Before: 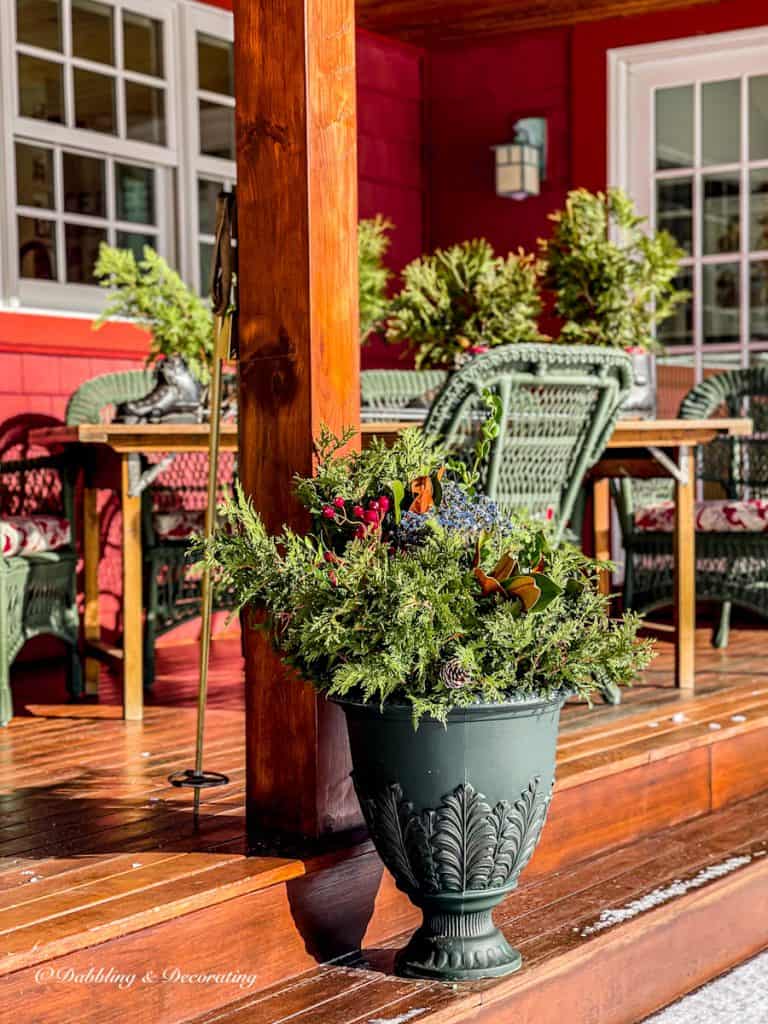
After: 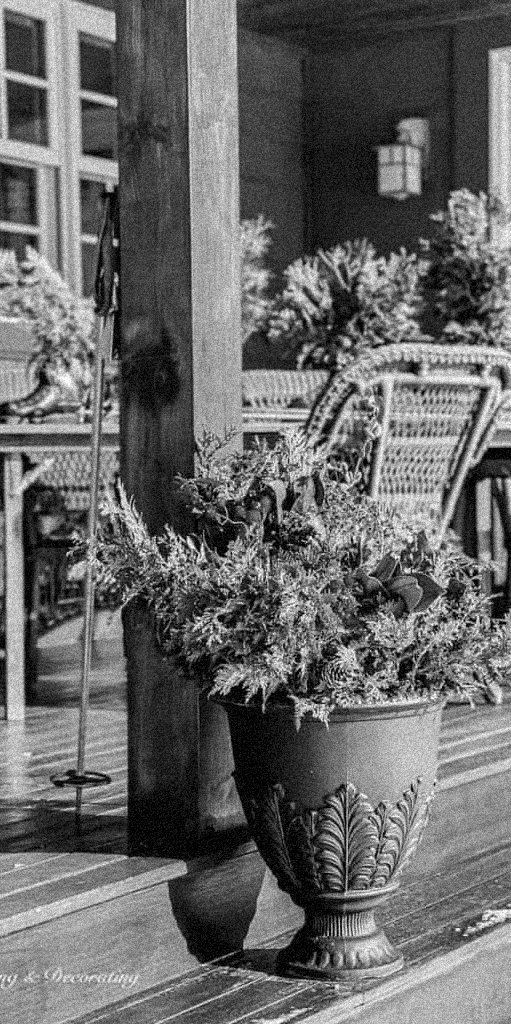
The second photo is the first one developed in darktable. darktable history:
crop: left 15.419%, right 17.914%
bloom: size 13.65%, threshold 98.39%, strength 4.82%
monochrome: on, module defaults
grain: coarseness 46.9 ISO, strength 50.21%, mid-tones bias 0%
exposure: compensate highlight preservation false
